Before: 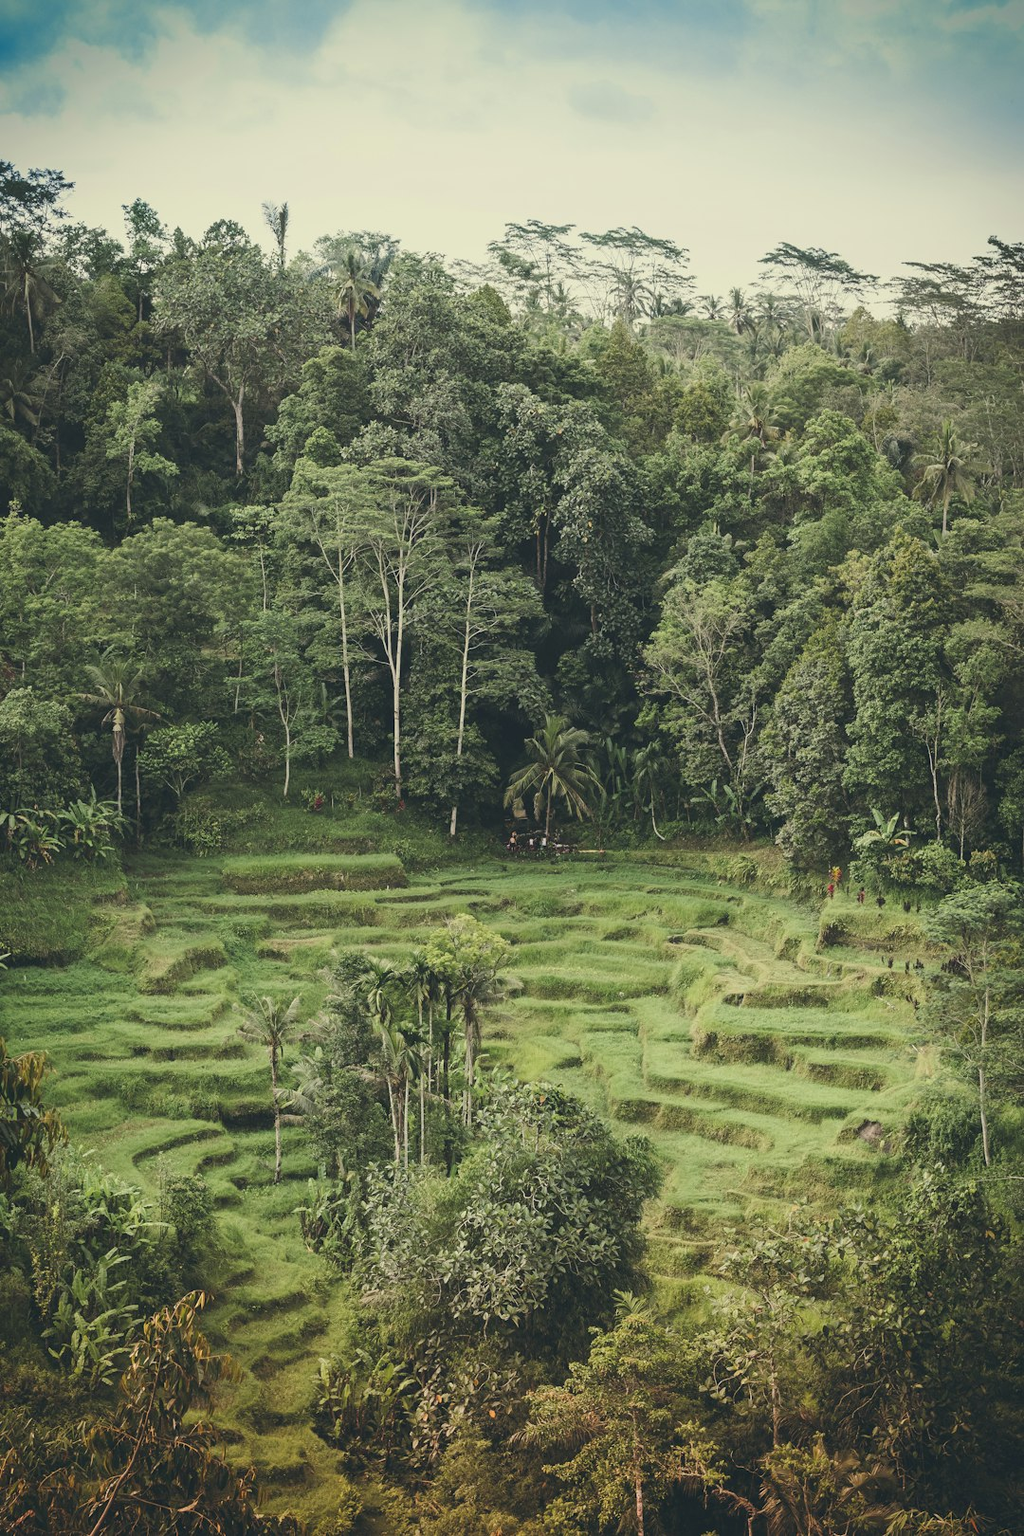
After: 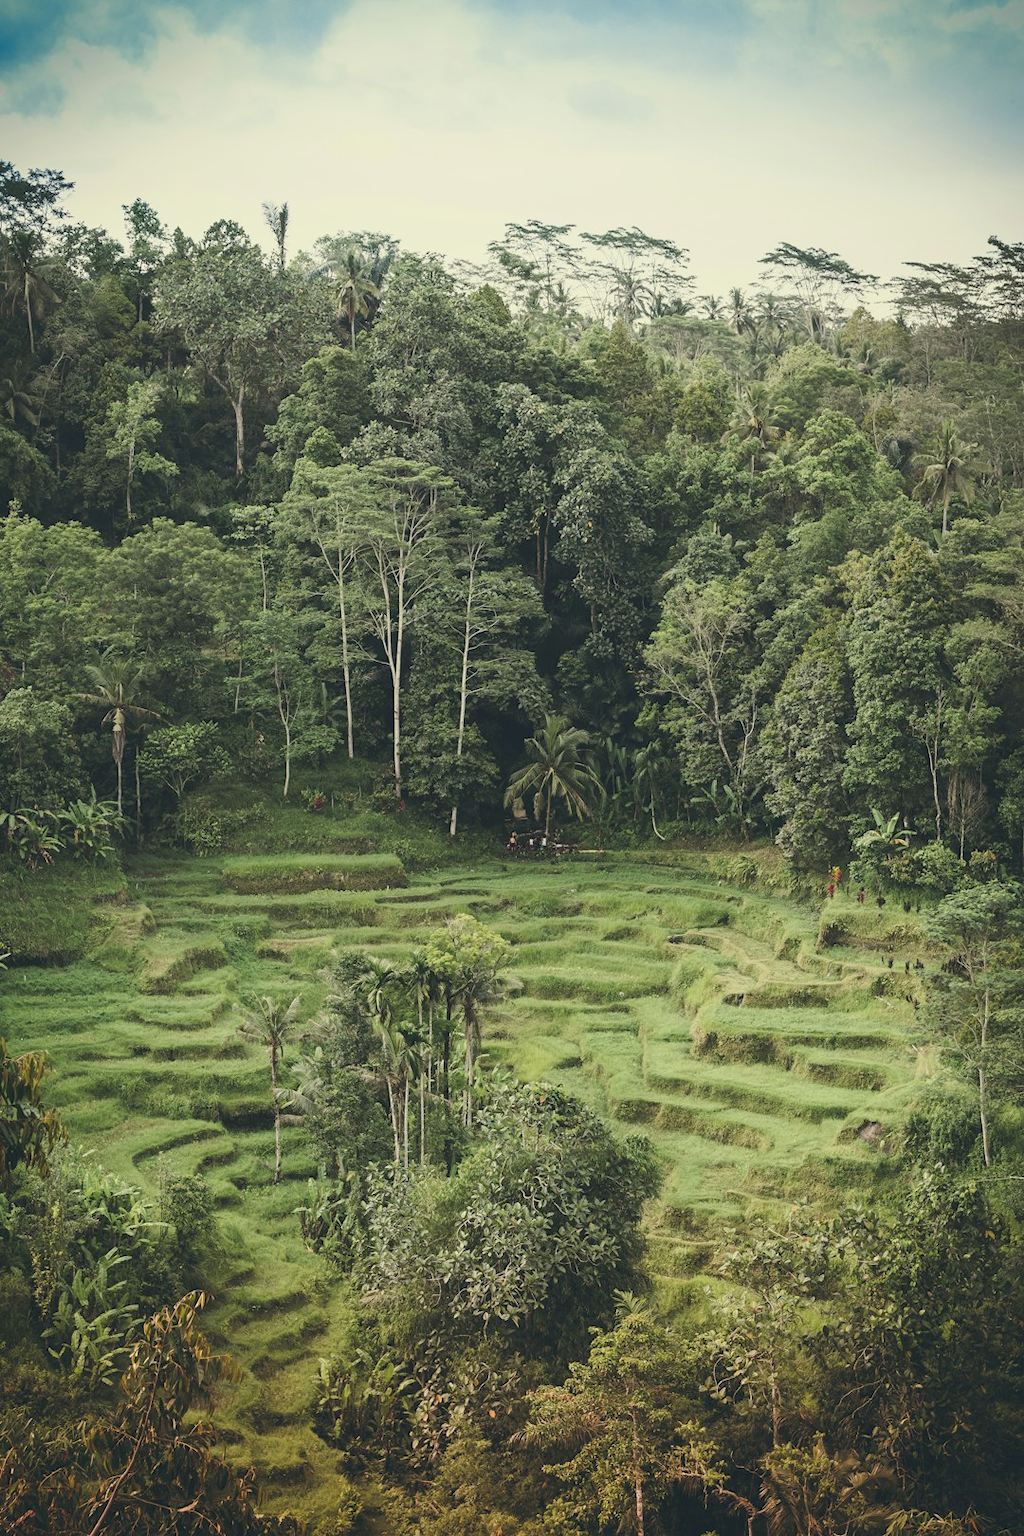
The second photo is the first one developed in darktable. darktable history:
shadows and highlights: shadows 0.732, highlights 39.18
